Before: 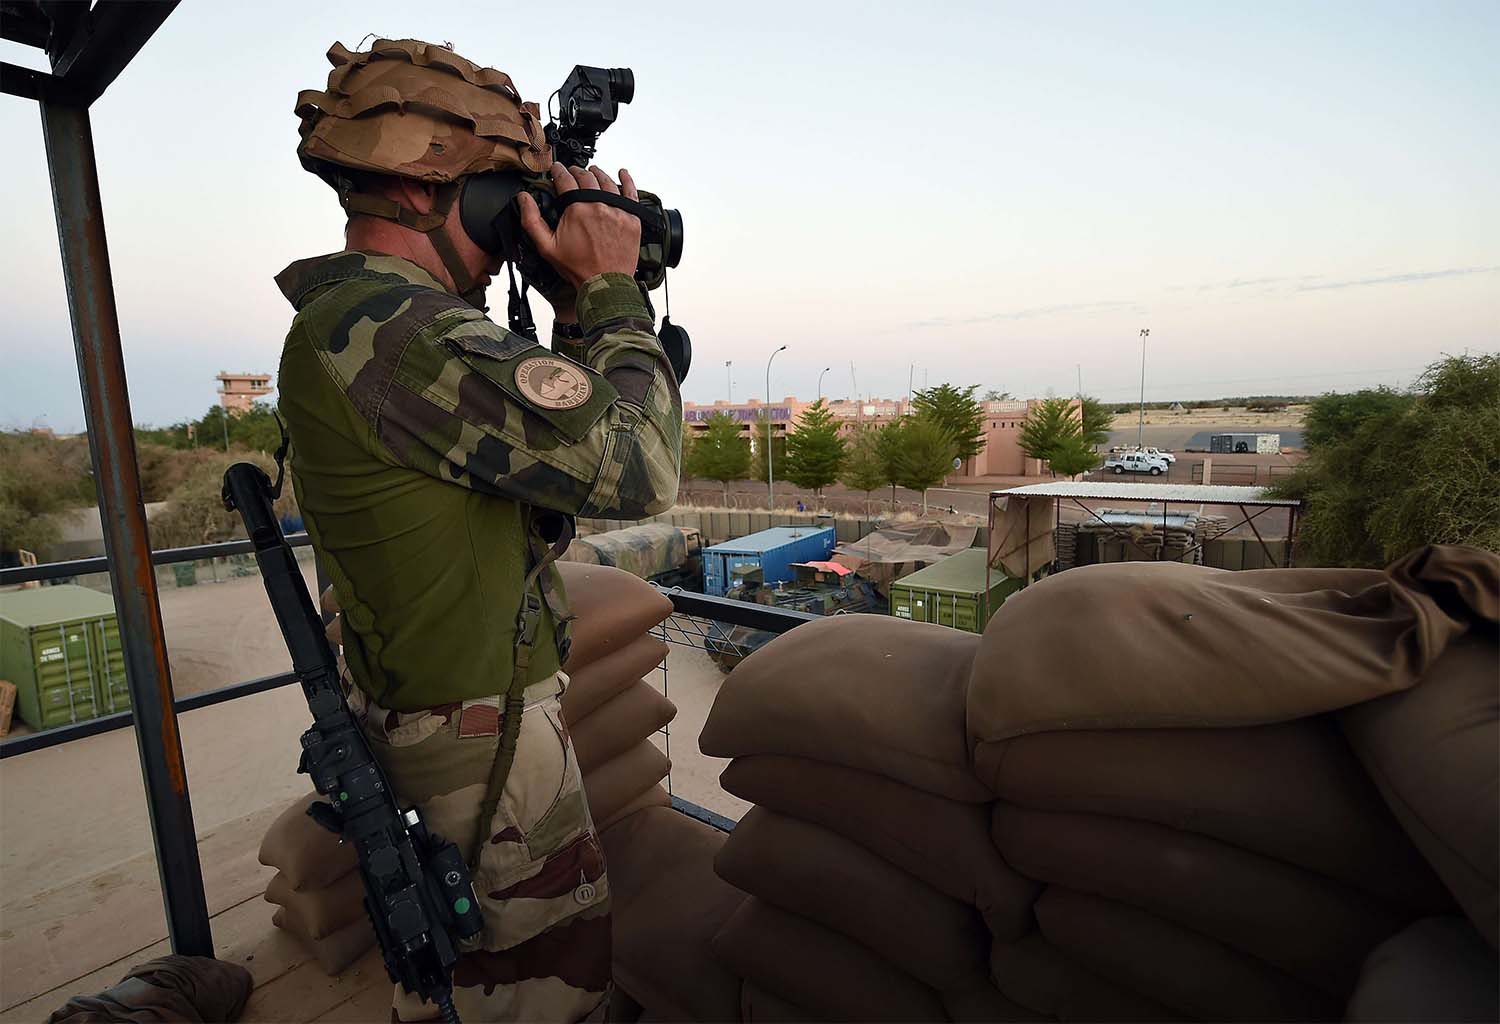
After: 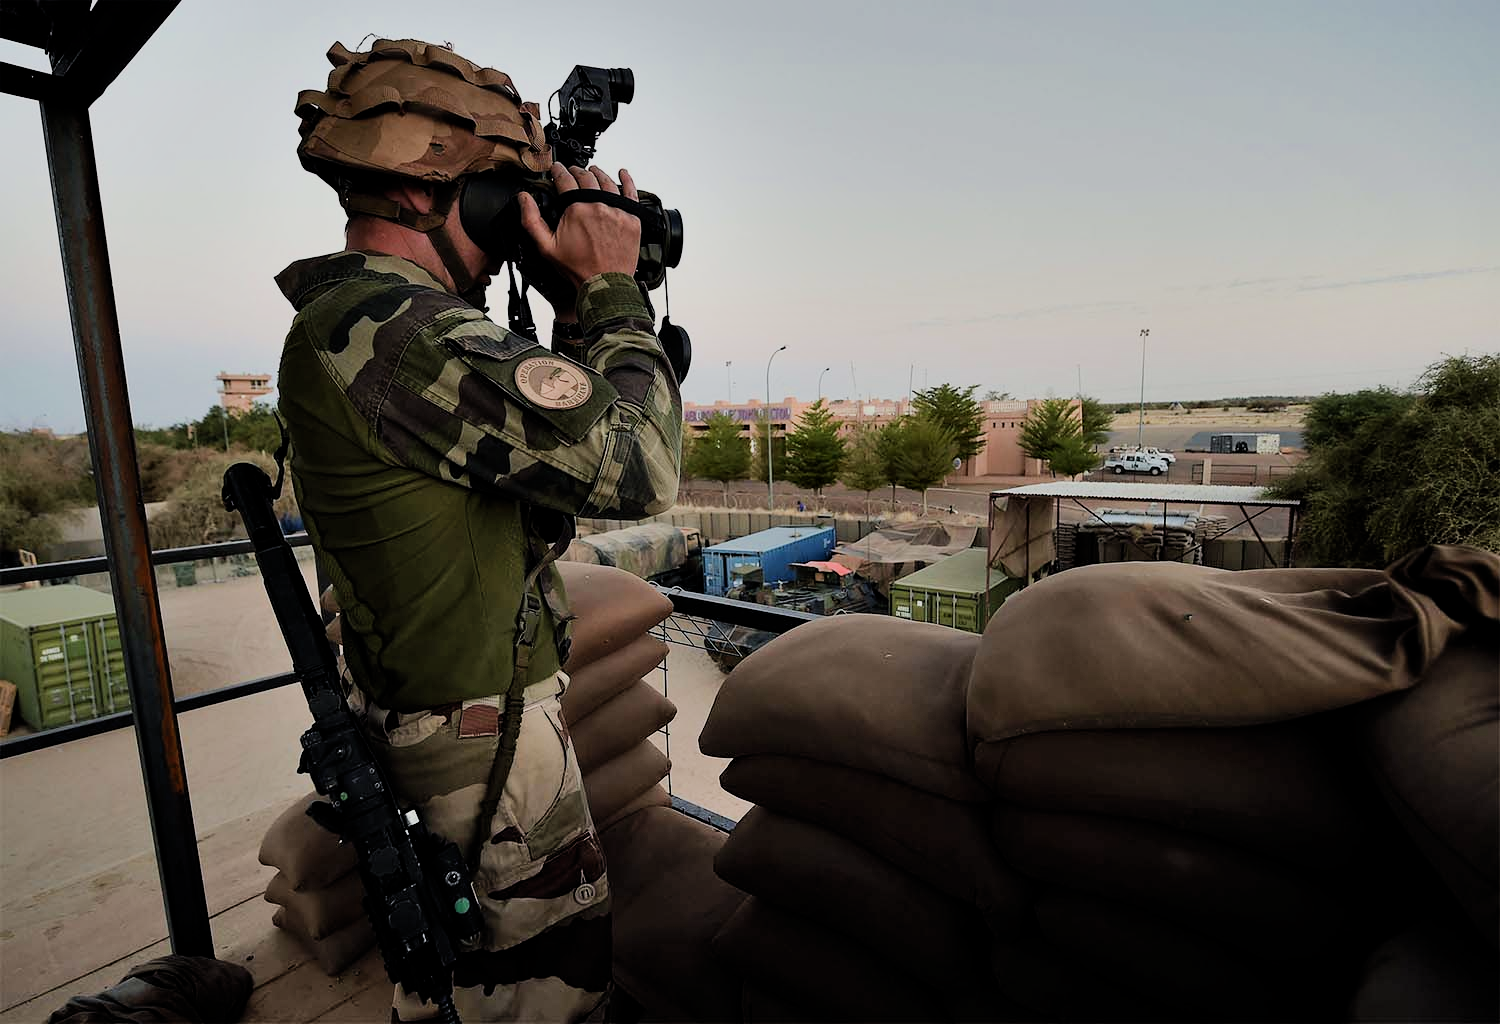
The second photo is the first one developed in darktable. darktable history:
filmic rgb: middle gray luminance 29.15%, black relative exposure -10.35 EV, white relative exposure 5.49 EV, threshold 3 EV, target black luminance 0%, hardness 3.93, latitude 1.45%, contrast 1.129, highlights saturation mix 6.21%, shadows ↔ highlights balance 15.6%, iterations of high-quality reconstruction 0, enable highlight reconstruction true
shadows and highlights: shadows 39.94, highlights -55.66, low approximation 0.01, soften with gaussian
